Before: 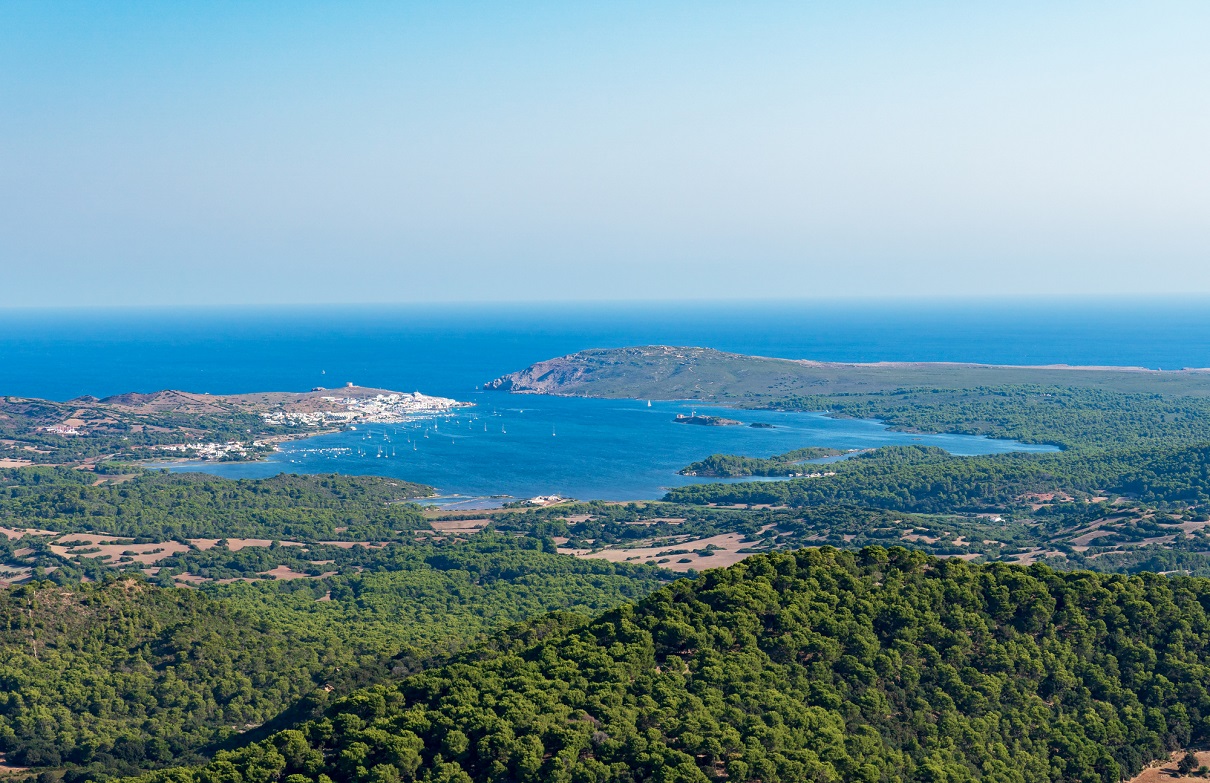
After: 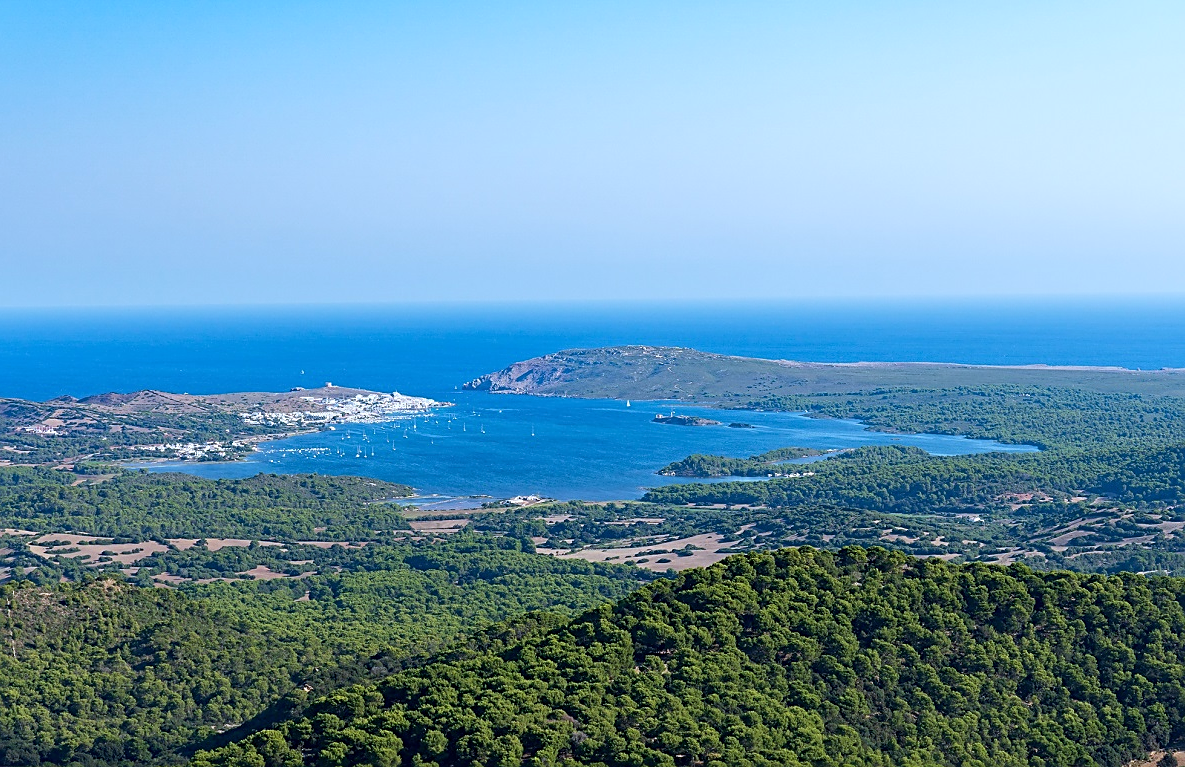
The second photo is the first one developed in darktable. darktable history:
crop: left 1.743%, right 0.268%, bottom 2.011%
sharpen: on, module defaults
white balance: red 0.924, blue 1.095
